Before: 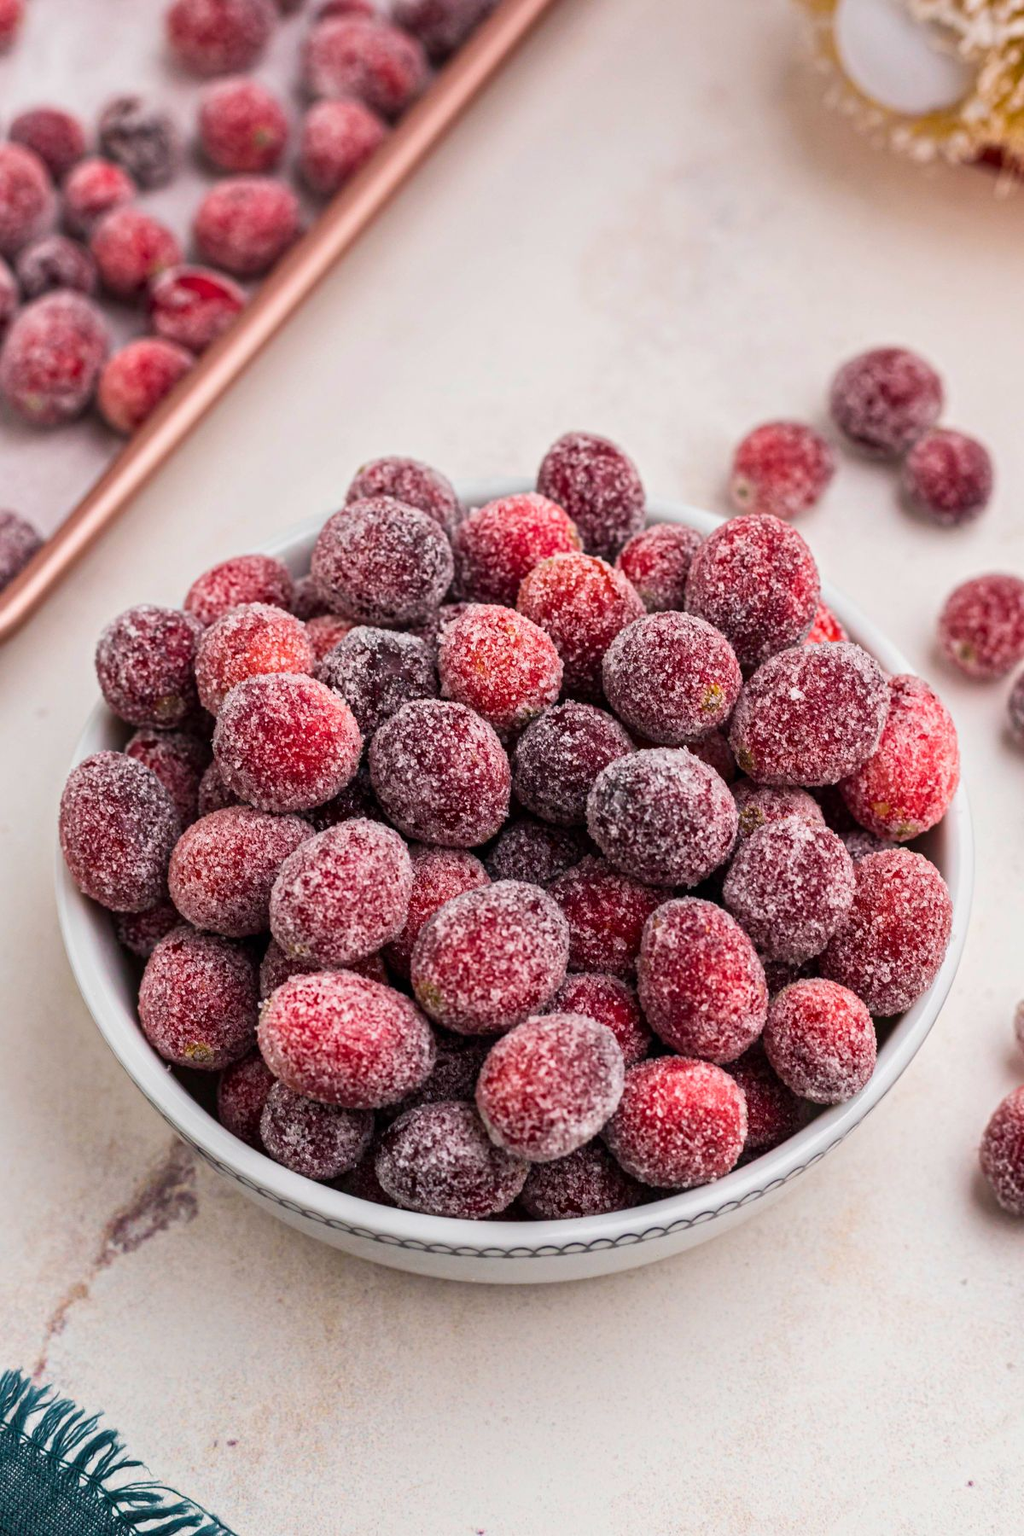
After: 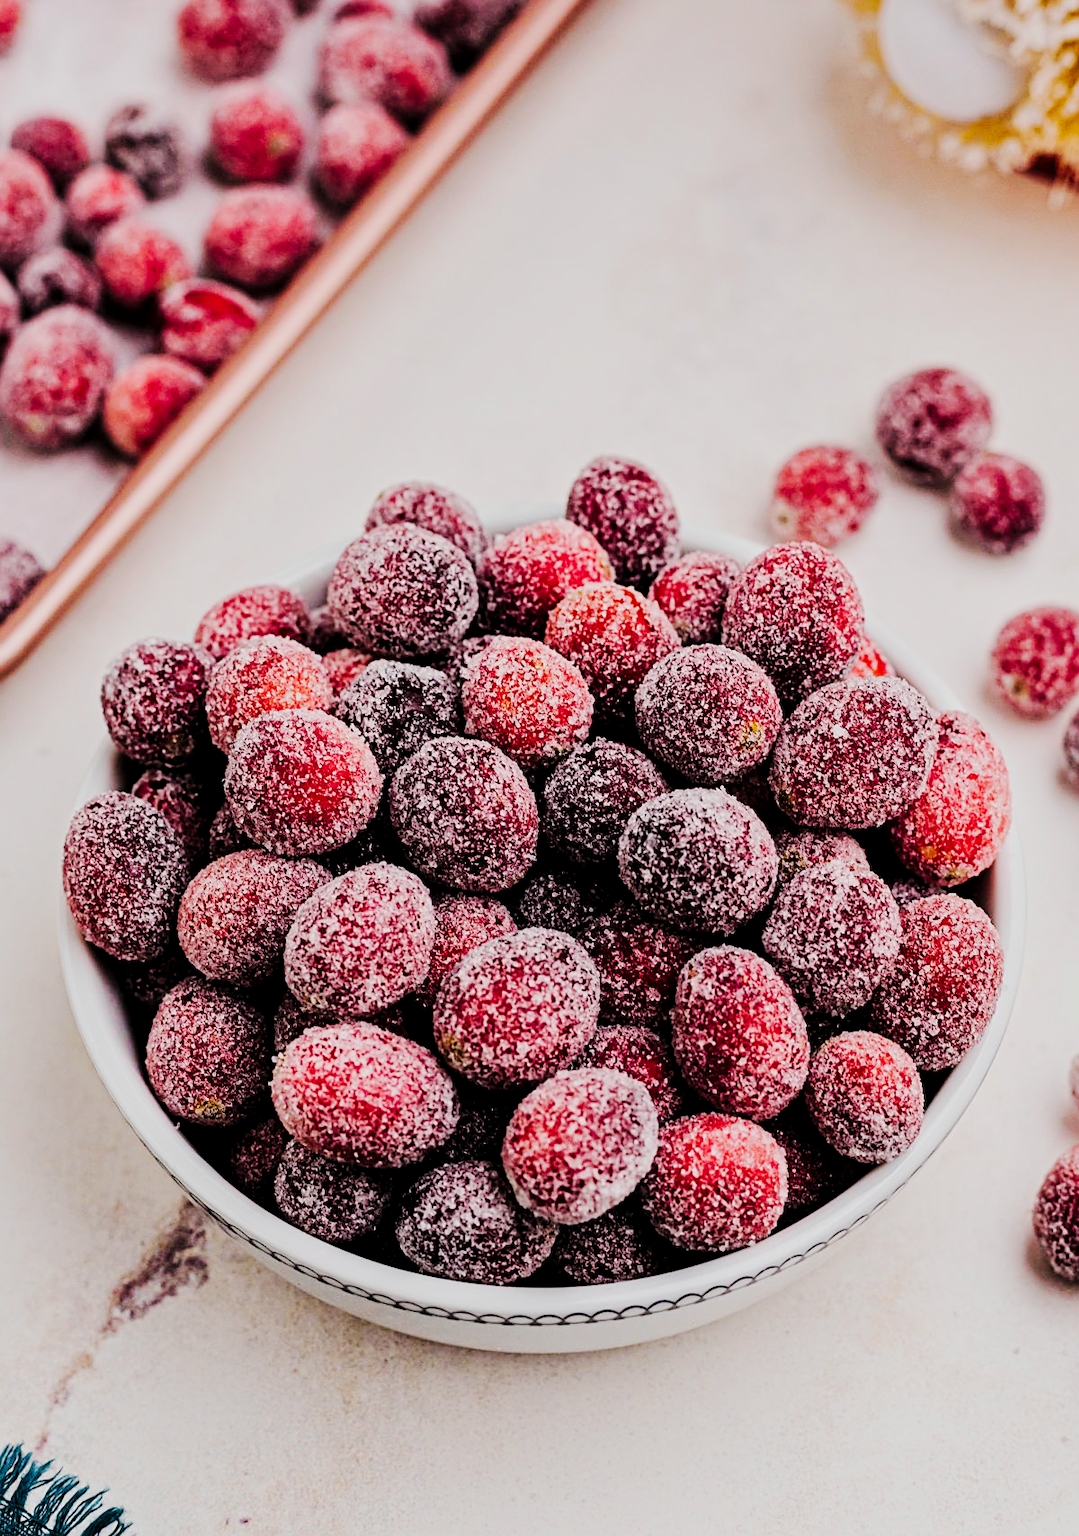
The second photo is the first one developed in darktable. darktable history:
crop and rotate: top 0%, bottom 5.097%
filmic rgb: black relative exposure -4.14 EV, white relative exposure 5.1 EV, hardness 2.11, contrast 1.165
sharpen: on, module defaults
local contrast: mode bilateral grid, contrast 20, coarseness 50, detail 120%, midtone range 0.2
tone curve: curves: ch0 [(0, 0) (0.003, 0.002) (0.011, 0.009) (0.025, 0.018) (0.044, 0.03) (0.069, 0.043) (0.1, 0.057) (0.136, 0.079) (0.177, 0.125) (0.224, 0.178) (0.277, 0.255) (0.335, 0.341) (0.399, 0.443) (0.468, 0.553) (0.543, 0.644) (0.623, 0.718) (0.709, 0.779) (0.801, 0.849) (0.898, 0.929) (1, 1)], preserve colors none
